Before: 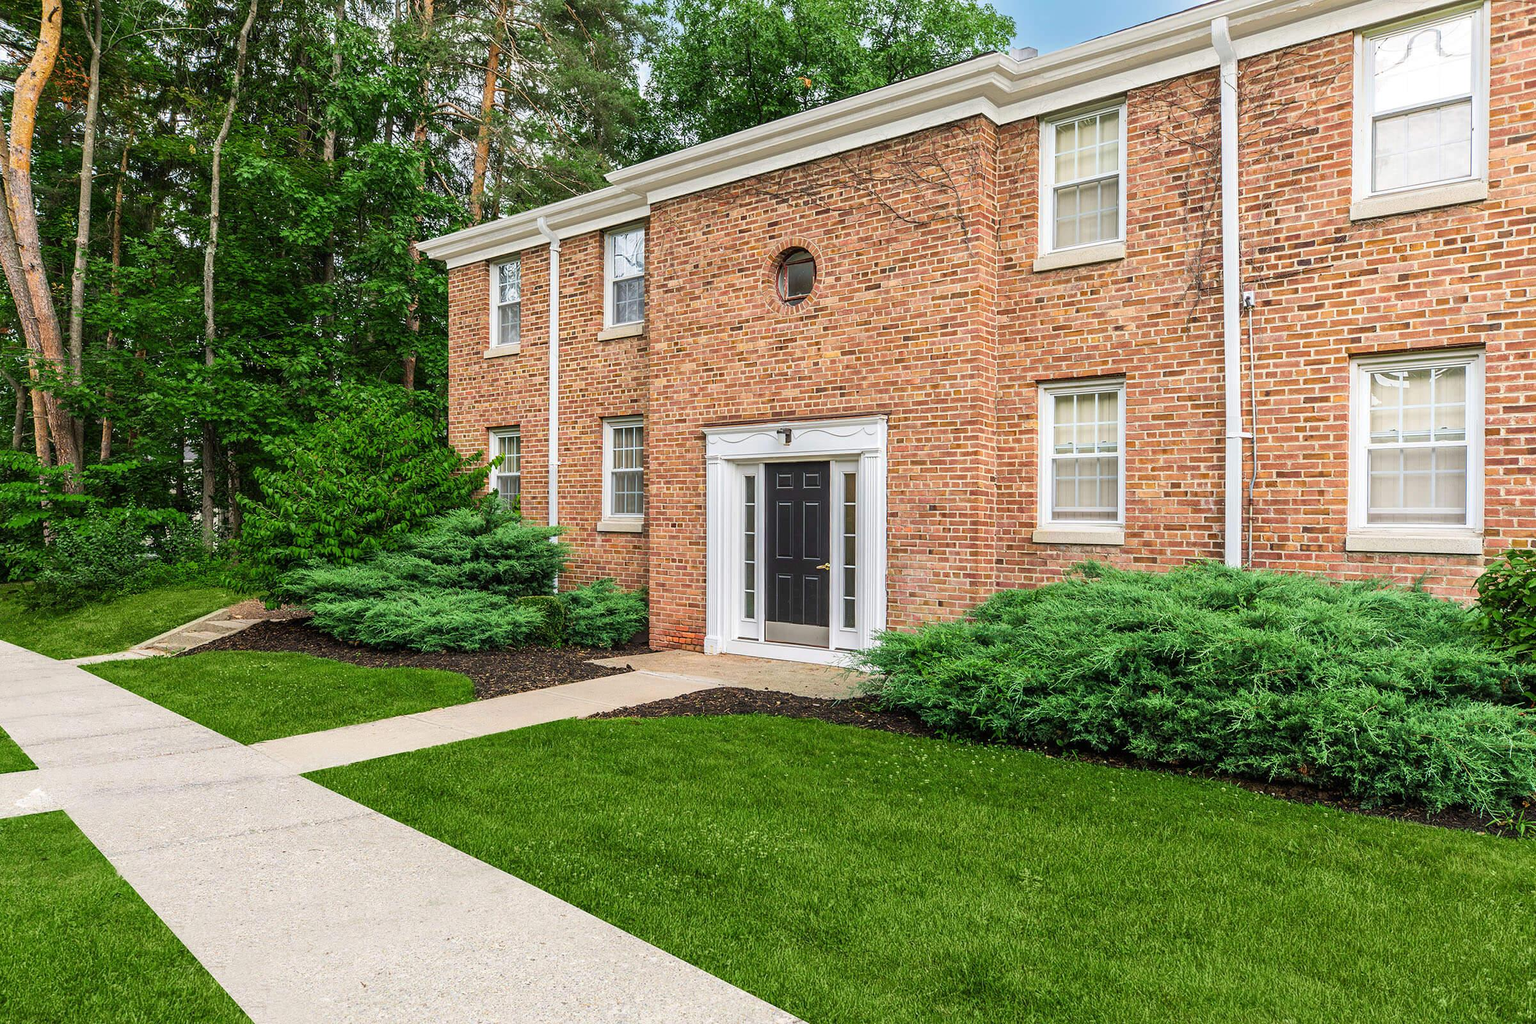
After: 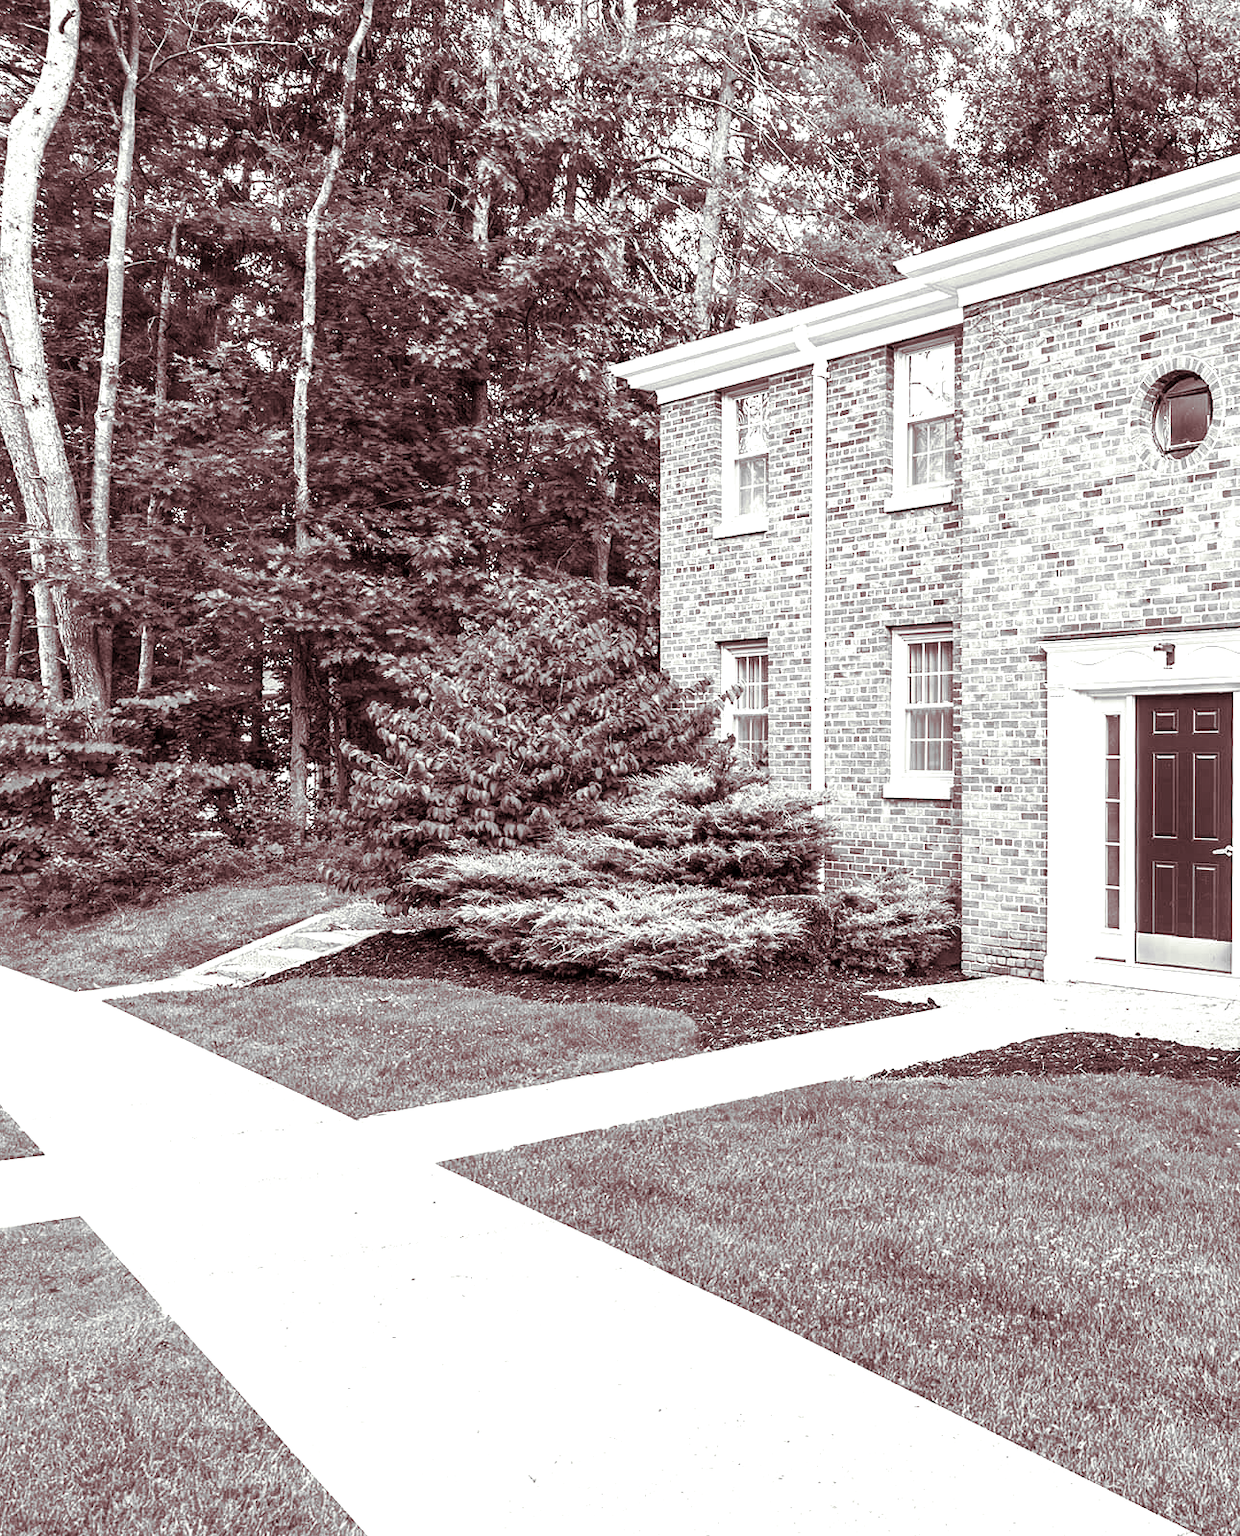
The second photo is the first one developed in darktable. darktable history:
monochrome: on, module defaults
crop: left 0.587%, right 45.588%, bottom 0.086%
exposure: black level correction 0.001, exposure 1.3 EV, compensate highlight preservation false
split-toning: on, module defaults
